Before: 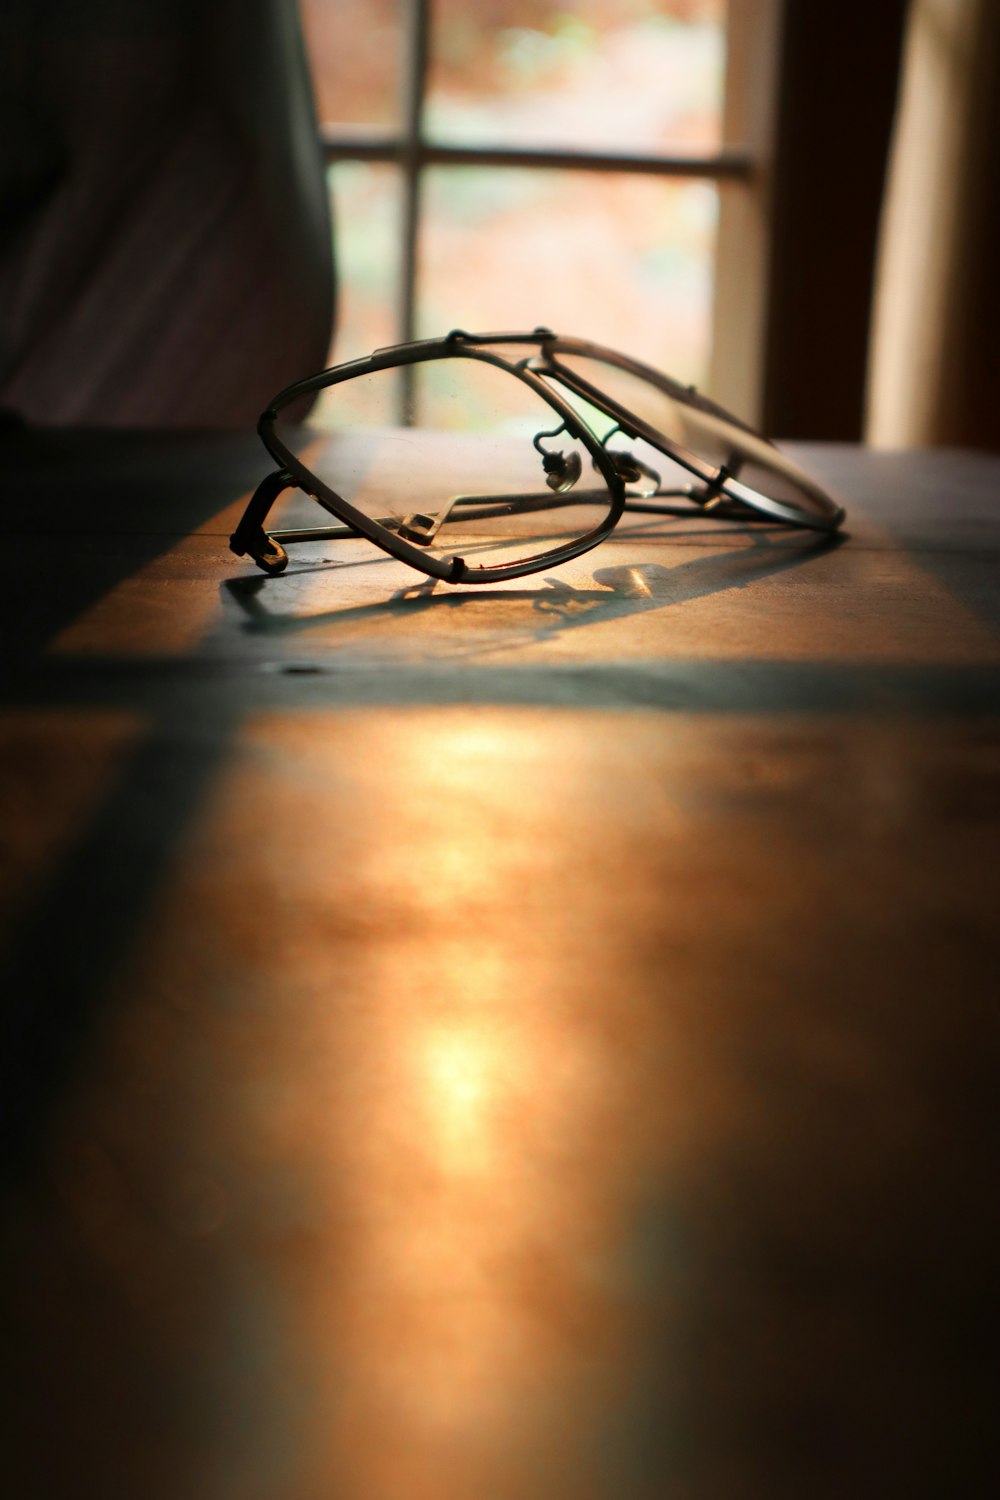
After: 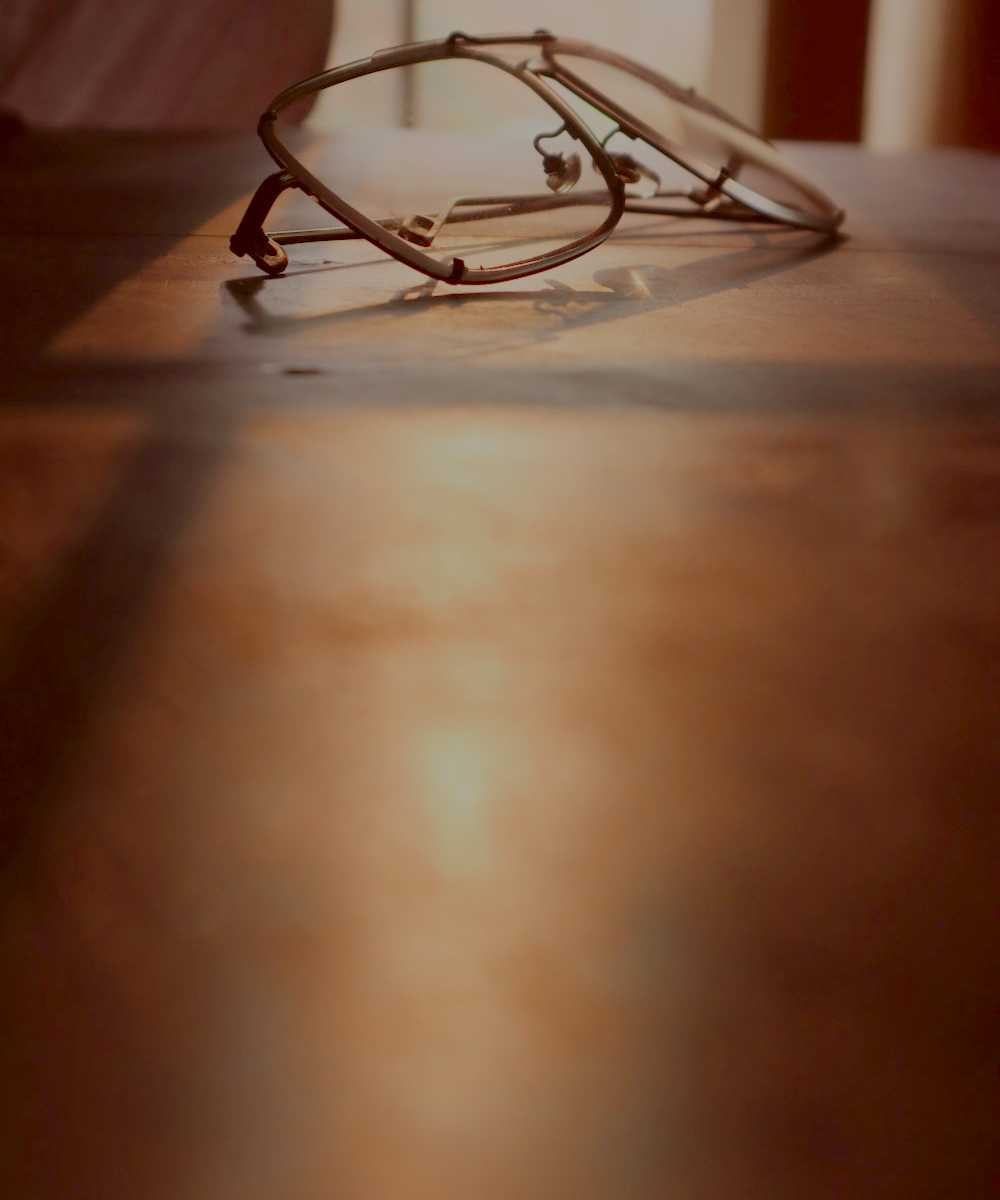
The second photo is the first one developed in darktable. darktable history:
color correction: highlights a* -7.13, highlights b* -0.177, shadows a* 20.51, shadows b* 12.33
crop and rotate: top 19.994%
filmic rgb: black relative exposure -15.9 EV, white relative exposure 7.98 EV, hardness 4.13, latitude 49.22%, contrast 0.514, preserve chrominance no, color science v4 (2020), contrast in shadows soft
